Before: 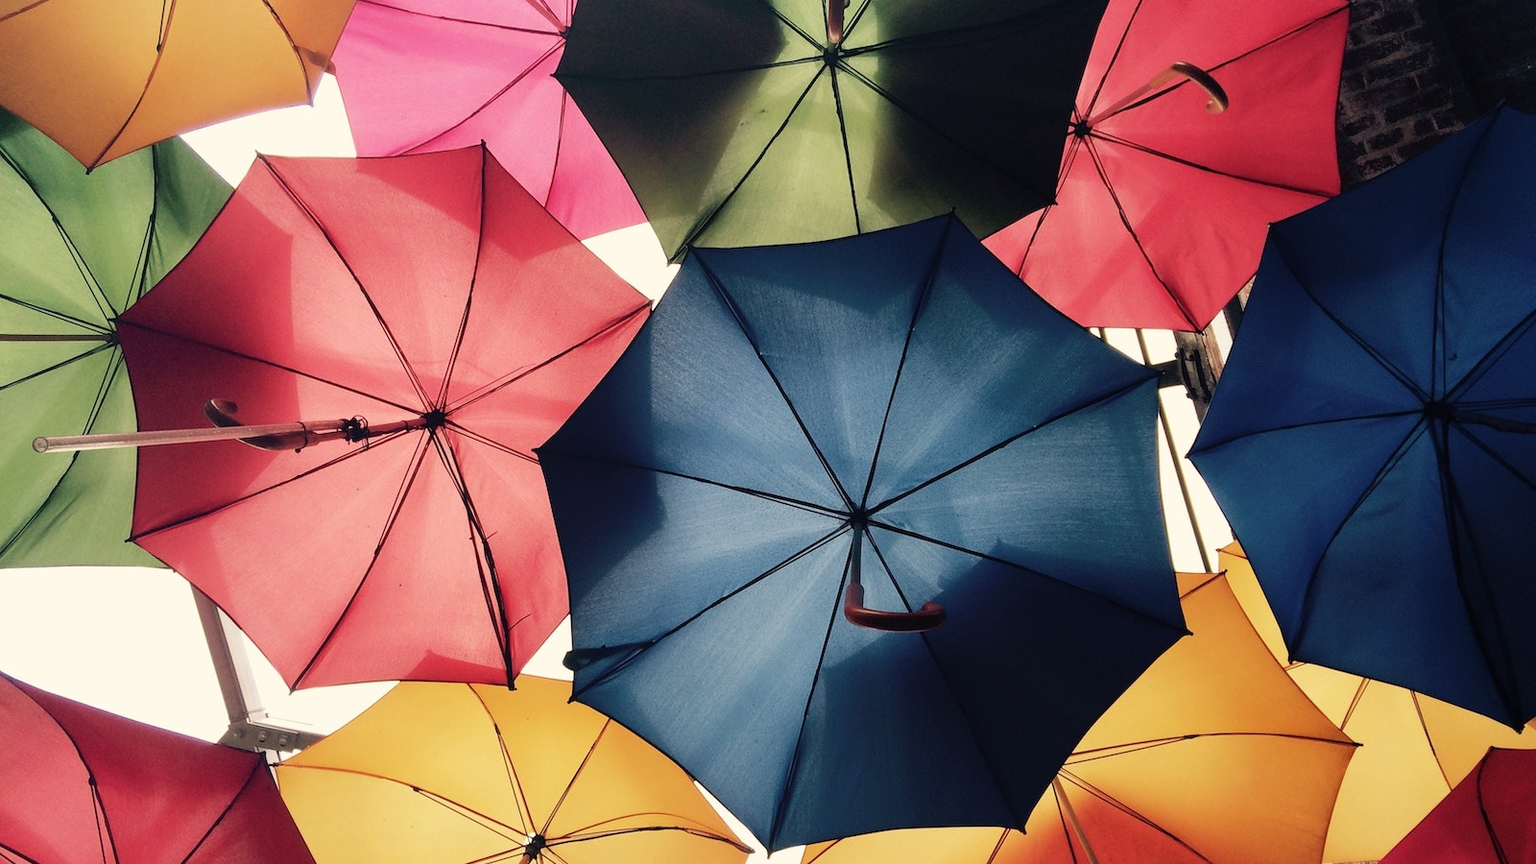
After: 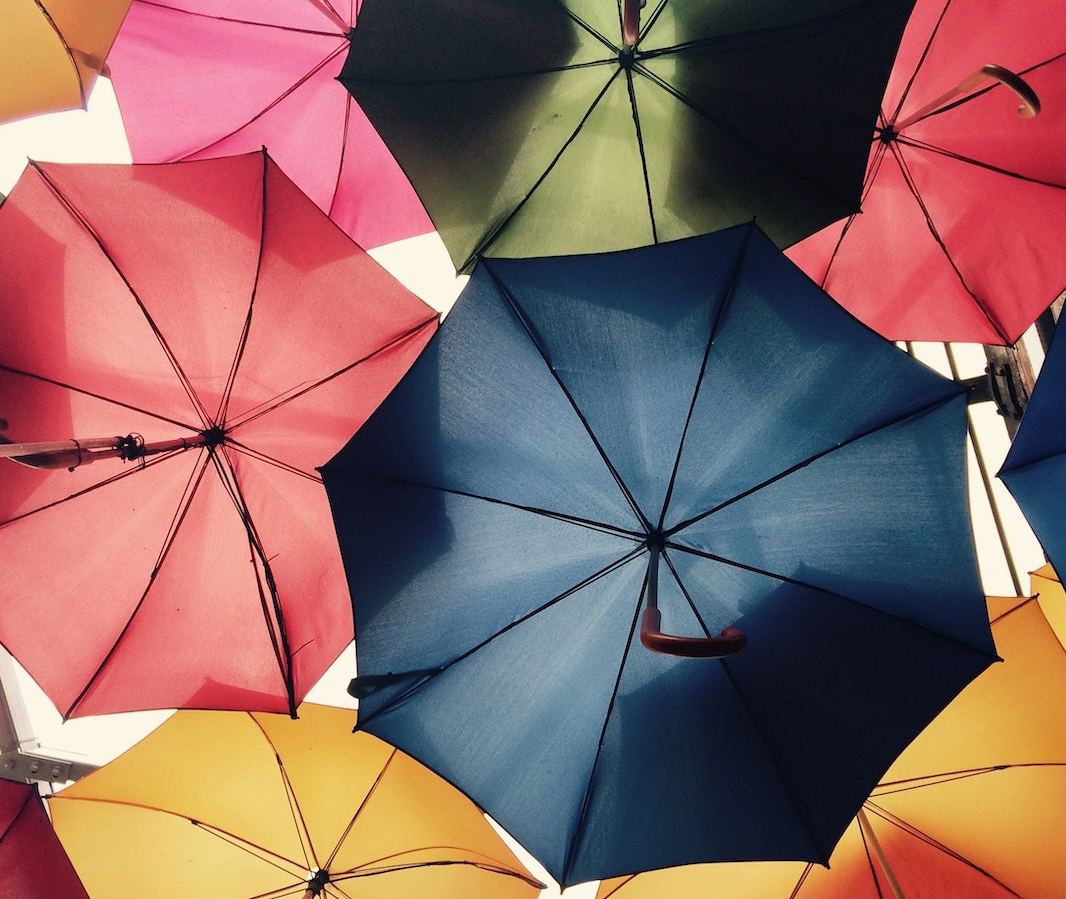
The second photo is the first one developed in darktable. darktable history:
crop and rotate: left 15.055%, right 18.278%
exposure: exposure -0.04 EV, compensate highlight preservation false
